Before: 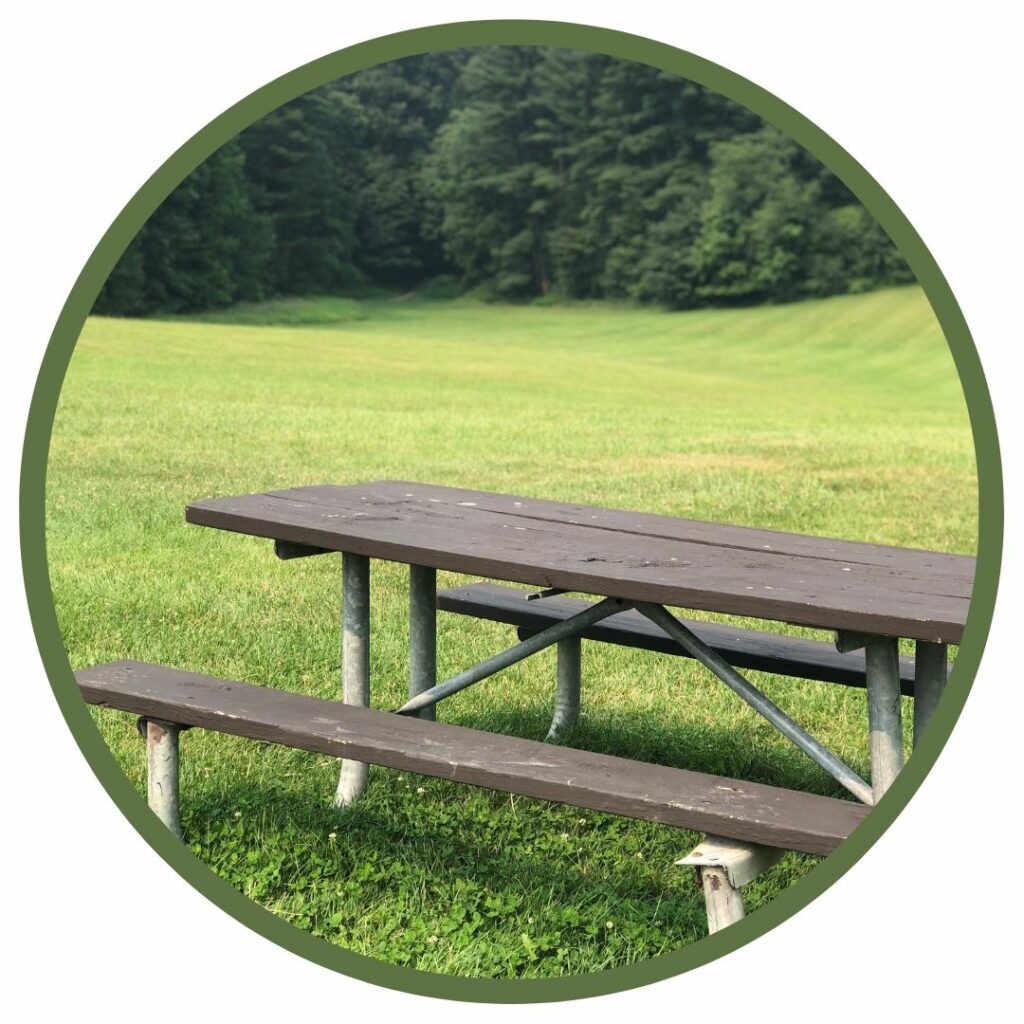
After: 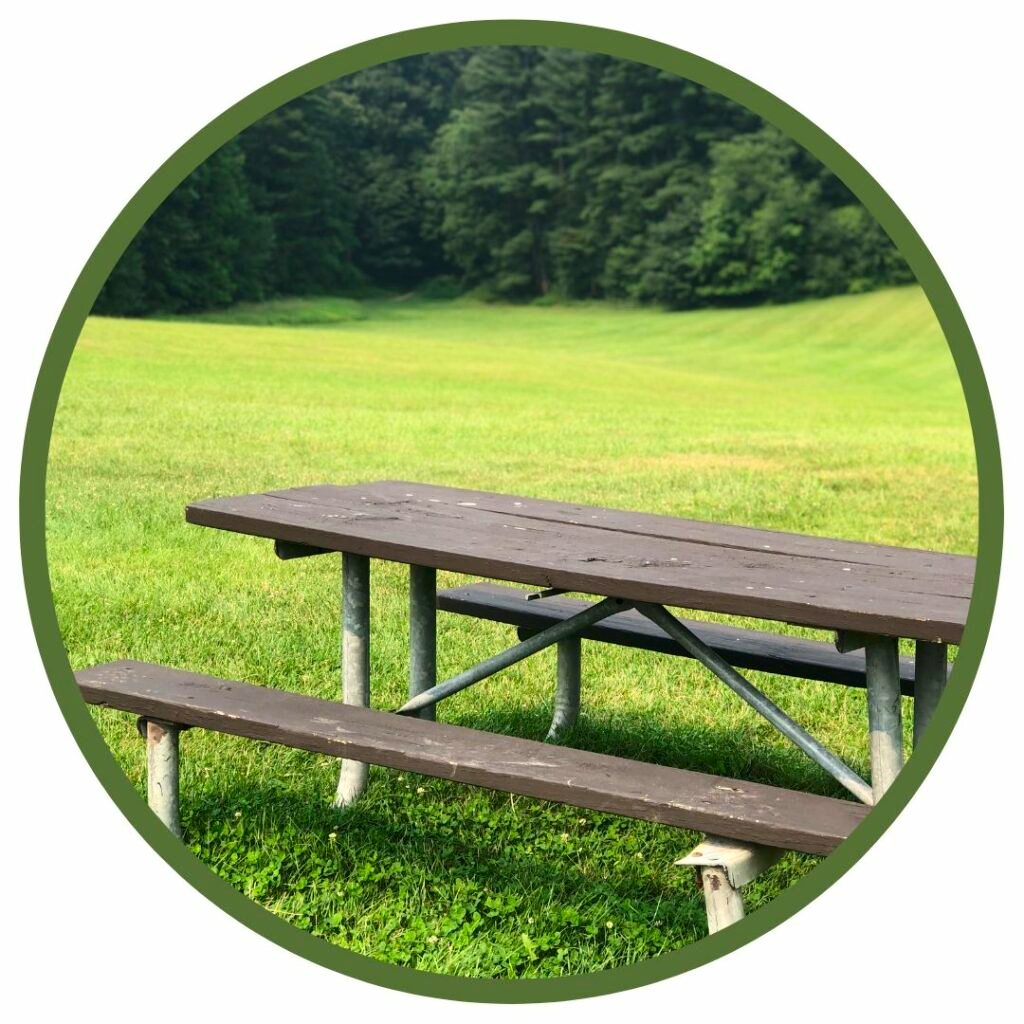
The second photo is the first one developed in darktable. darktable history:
contrast brightness saturation: contrast 0.159, saturation 0.315
